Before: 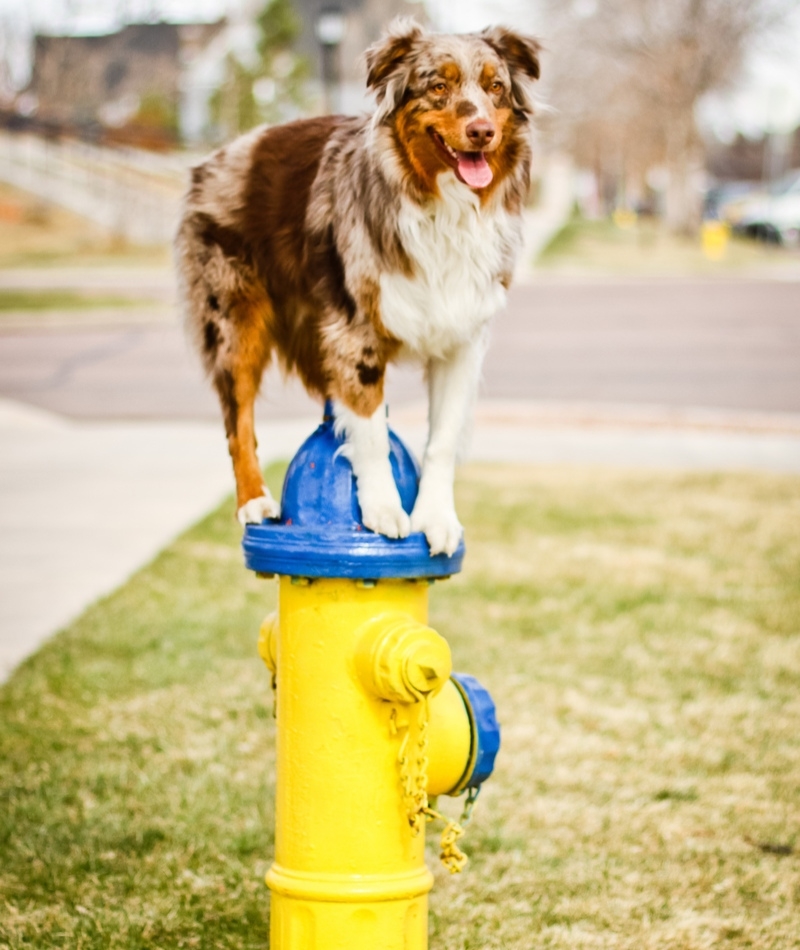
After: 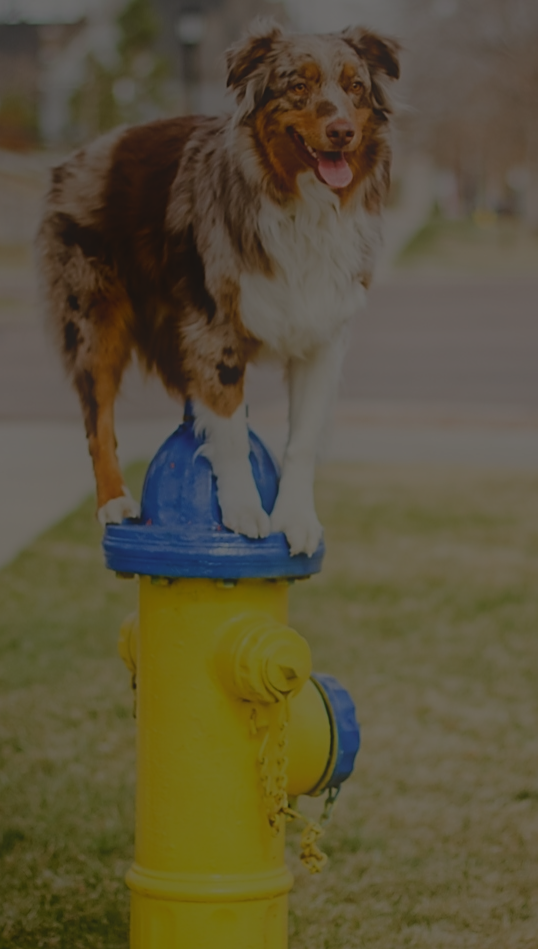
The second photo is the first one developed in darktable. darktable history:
crop and rotate: left 17.557%, right 15.163%
tone equalizer: edges refinement/feathering 500, mask exposure compensation -1.57 EV, preserve details no
exposure: exposure -2.434 EV, compensate highlight preservation false
sharpen: on, module defaults
contrast equalizer: y [[0.6 ×6], [0.55 ×6], [0 ×6], [0 ×6], [0 ×6]], mix -0.992
